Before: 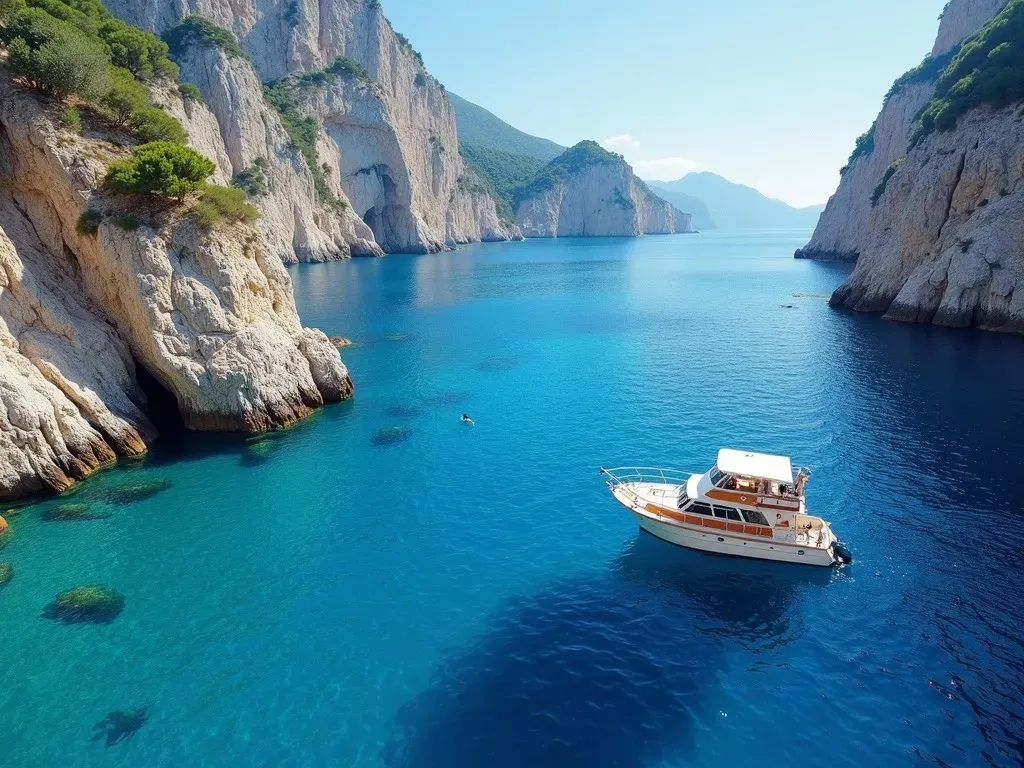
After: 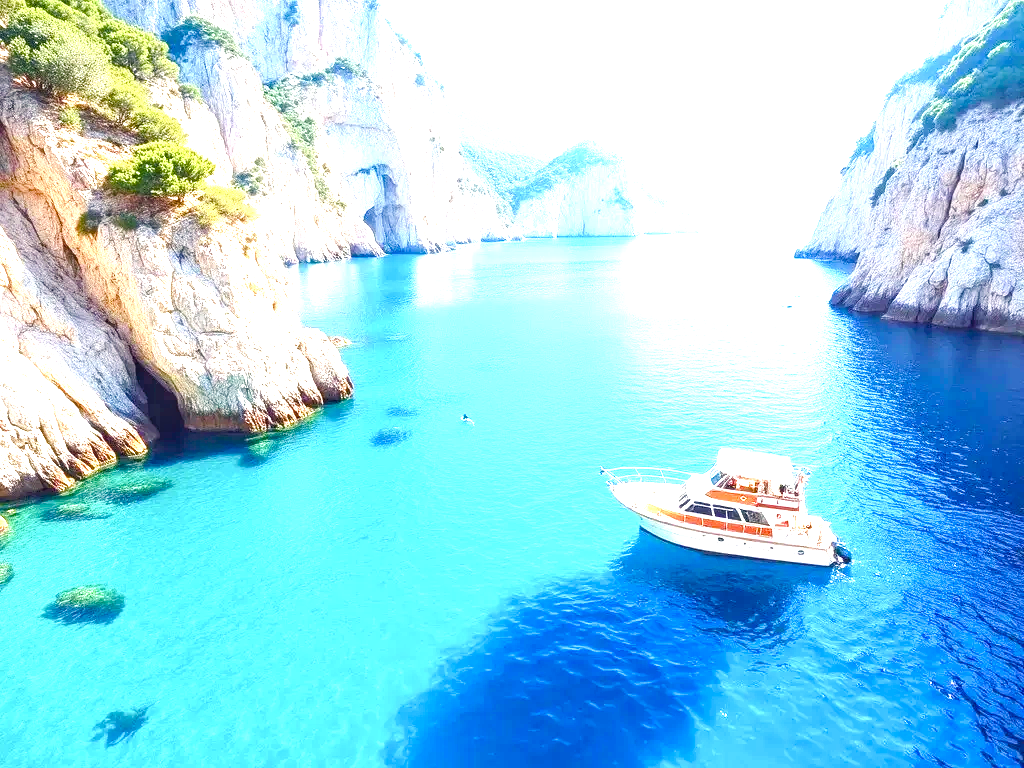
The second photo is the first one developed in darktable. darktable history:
exposure: black level correction 0, exposure 2.378 EV, compensate highlight preservation false
local contrast: on, module defaults
color balance rgb: highlights gain › chroma 1.679%, highlights gain › hue 55.82°, perceptual saturation grading › global saturation 0.686%, perceptual saturation grading › highlights -17.647%, perceptual saturation grading › mid-tones 33.799%, perceptual saturation grading › shadows 50.411%, global vibrance 20%
